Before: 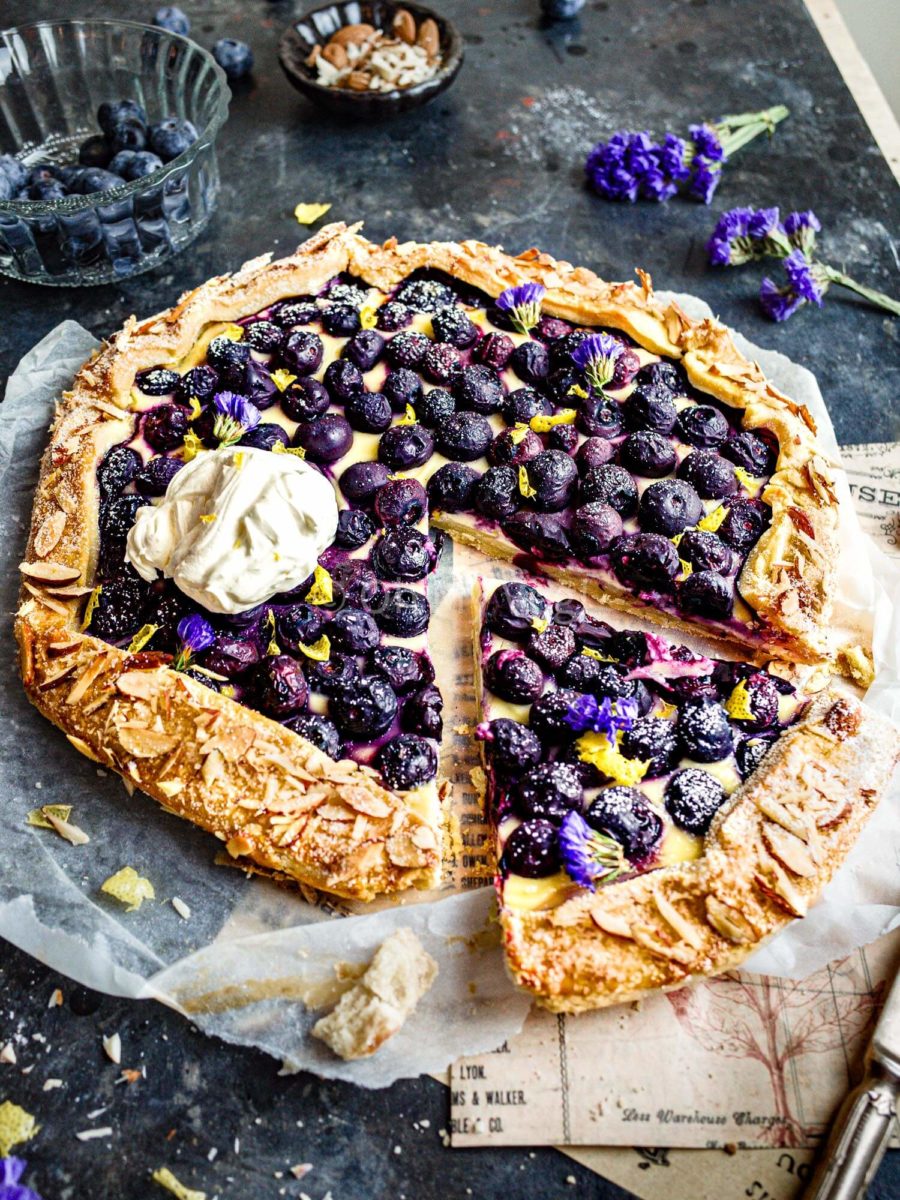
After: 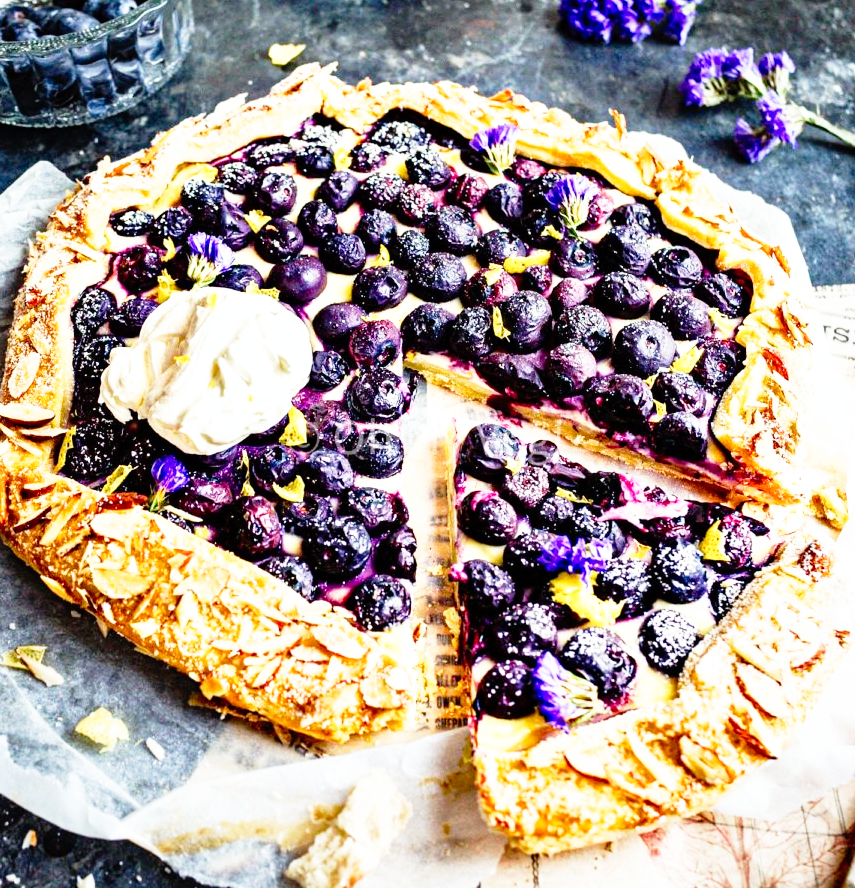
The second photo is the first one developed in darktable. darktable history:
crop and rotate: left 2.991%, top 13.302%, right 1.981%, bottom 12.636%
base curve: curves: ch0 [(0, 0) (0.012, 0.01) (0.073, 0.168) (0.31, 0.711) (0.645, 0.957) (1, 1)], preserve colors none
color correction: highlights a* -0.182, highlights b* -0.124
